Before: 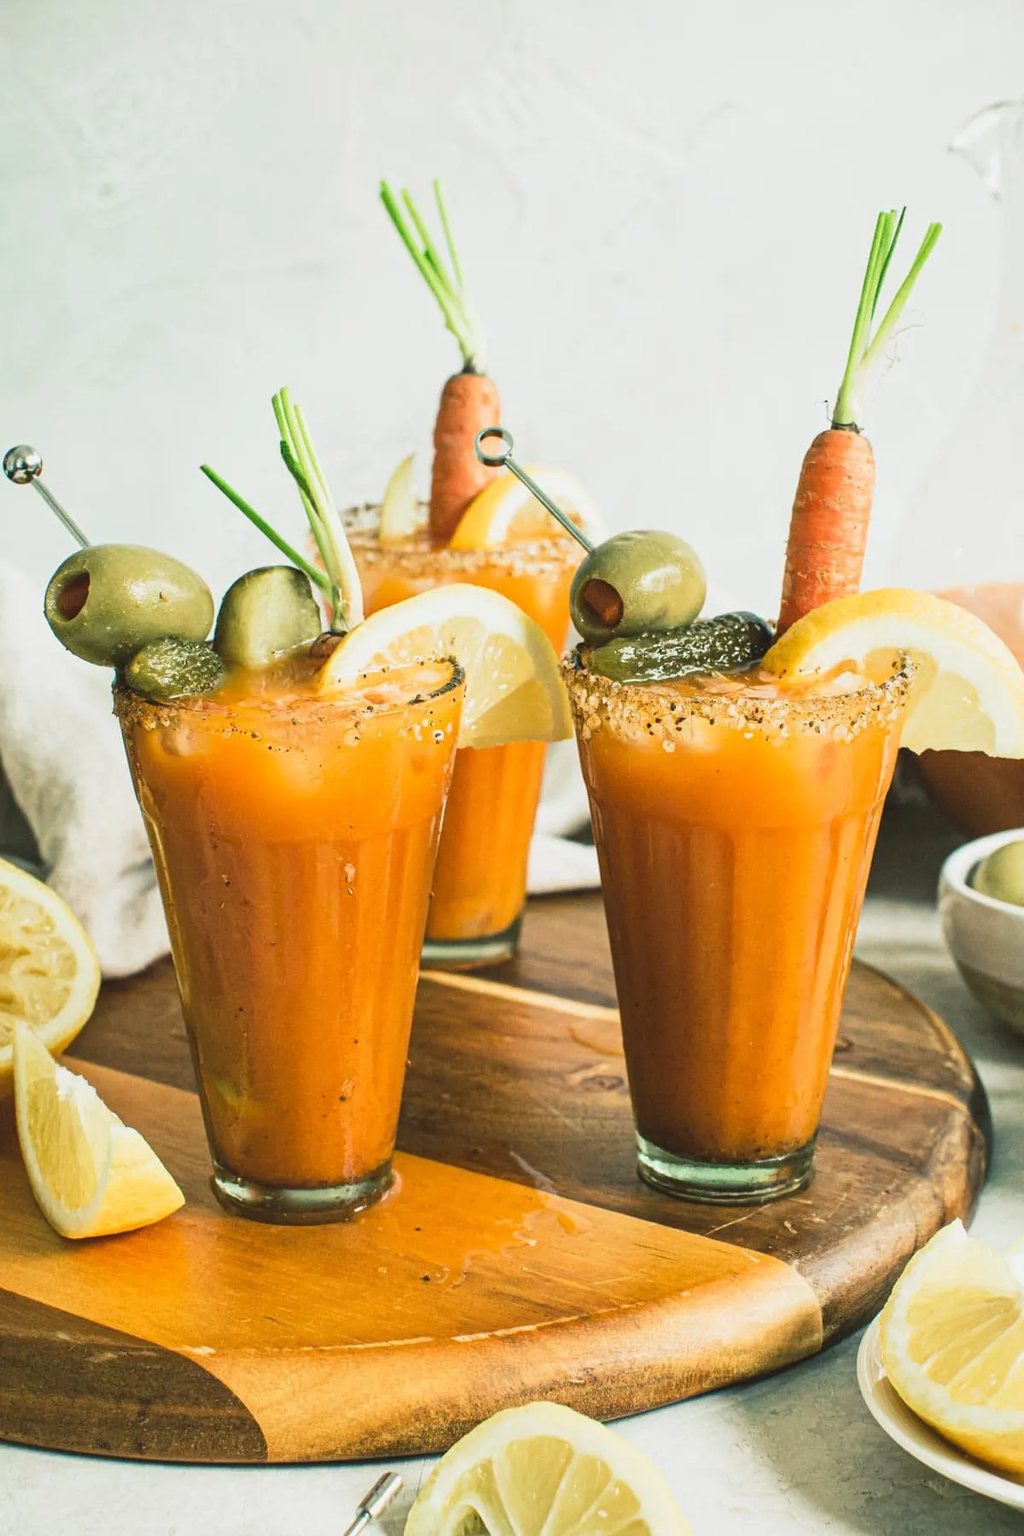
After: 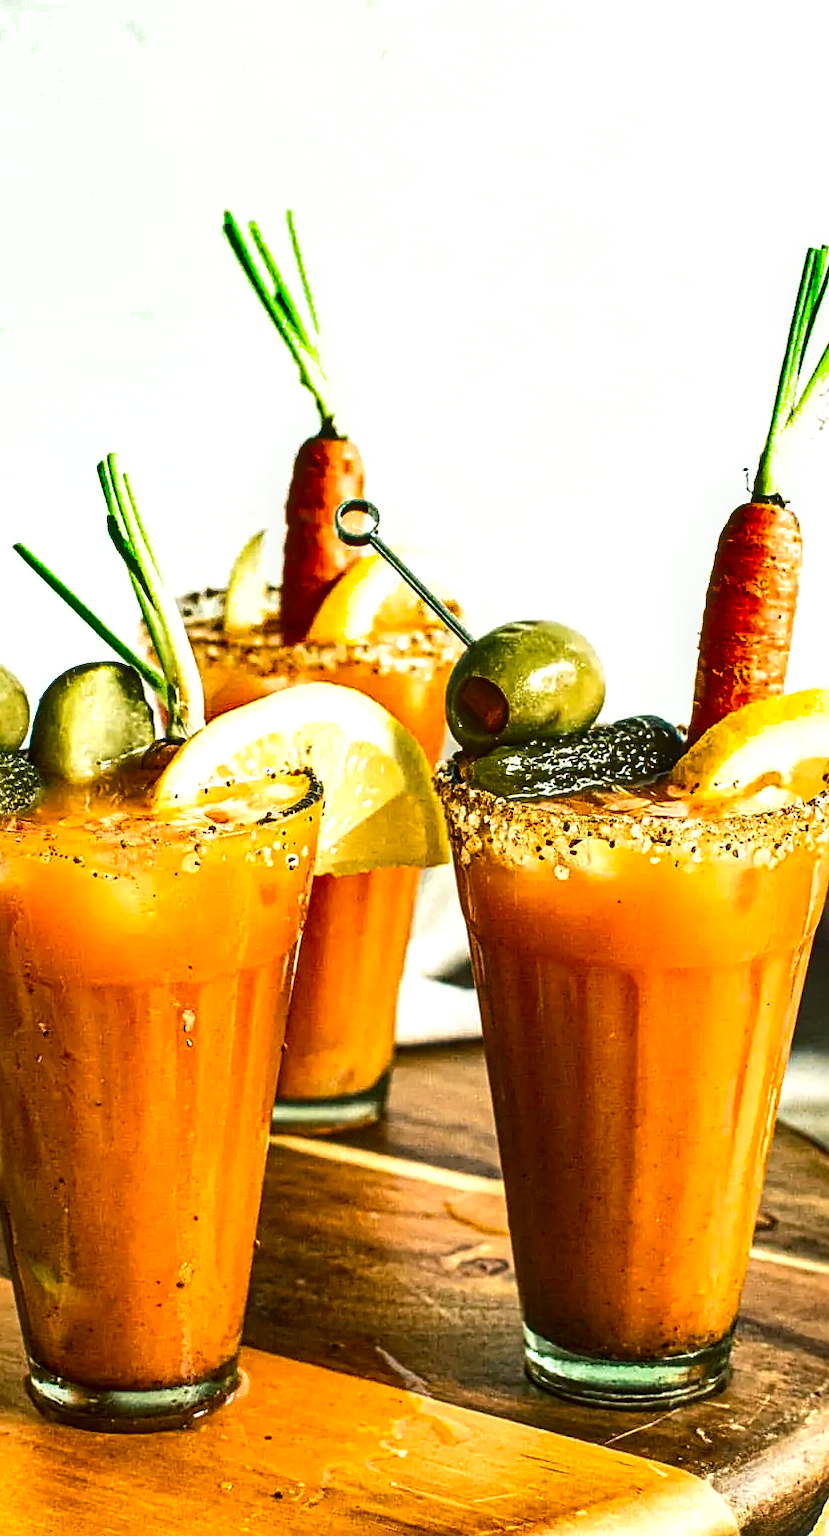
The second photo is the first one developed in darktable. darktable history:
crop: left 18.435%, right 12.301%, bottom 14.445%
exposure: exposure 0.296 EV, compensate highlight preservation false
local contrast: highlights 62%, detail 143%, midtone range 0.427
haze removal: strength 0.131, distance 0.252, compatibility mode true, adaptive false
shadows and highlights: radius 170.99, shadows 26.61, white point adjustment 3.05, highlights -68.23, soften with gaussian
sharpen: on, module defaults
contrast brightness saturation: contrast 0.189, brightness -0.113, saturation 0.214
